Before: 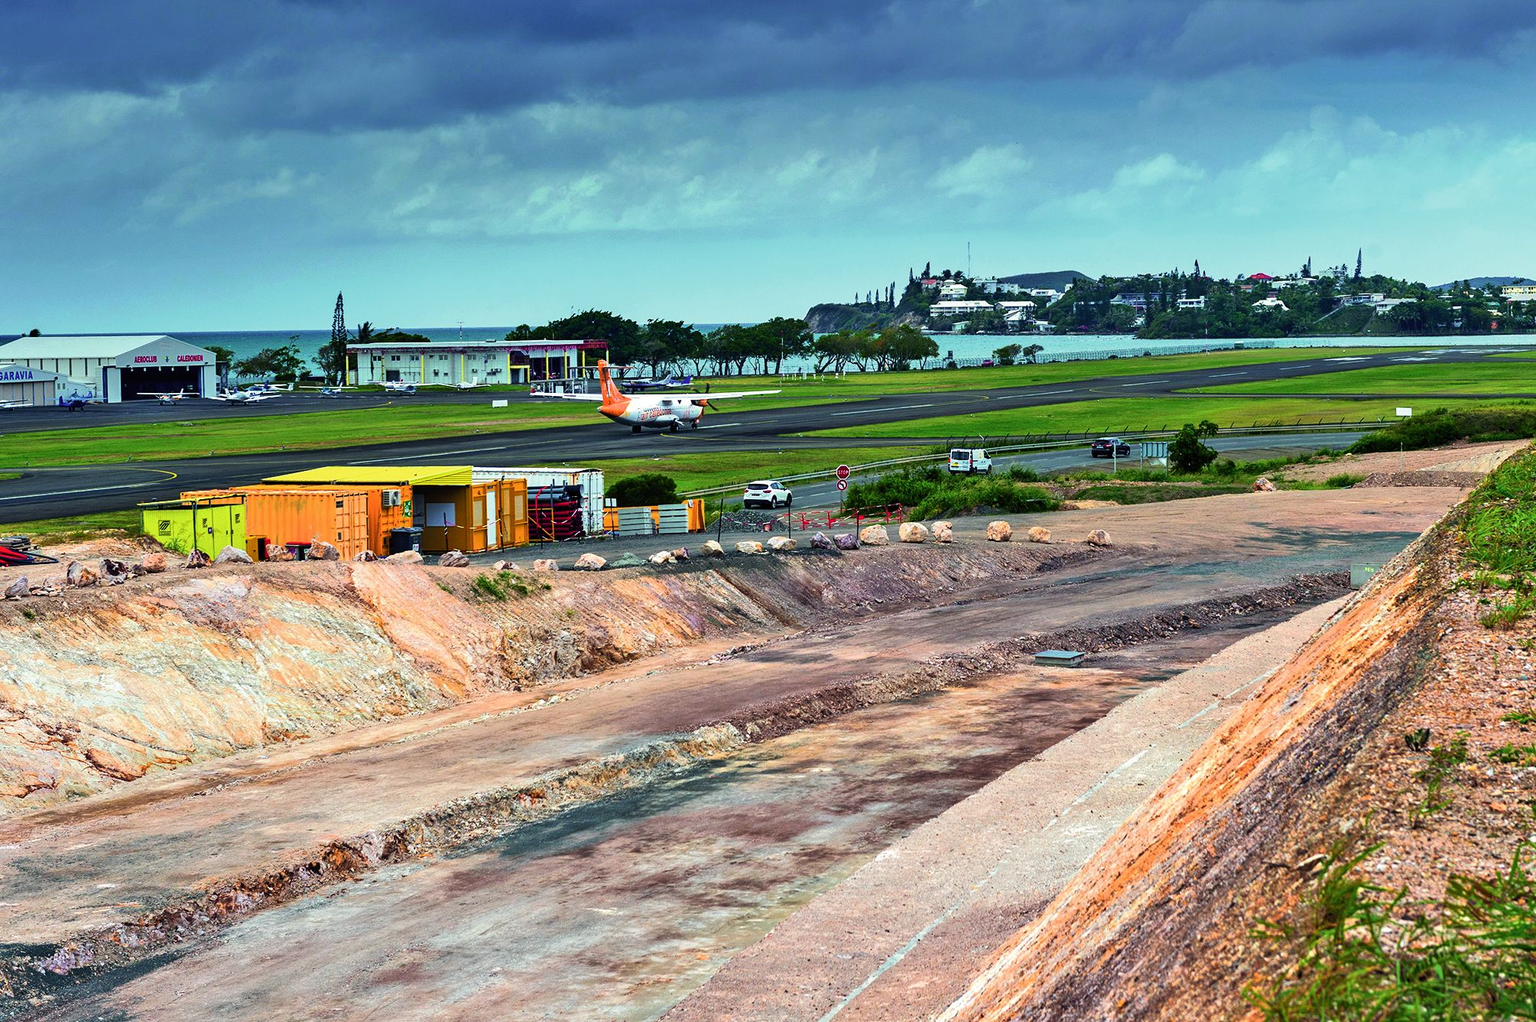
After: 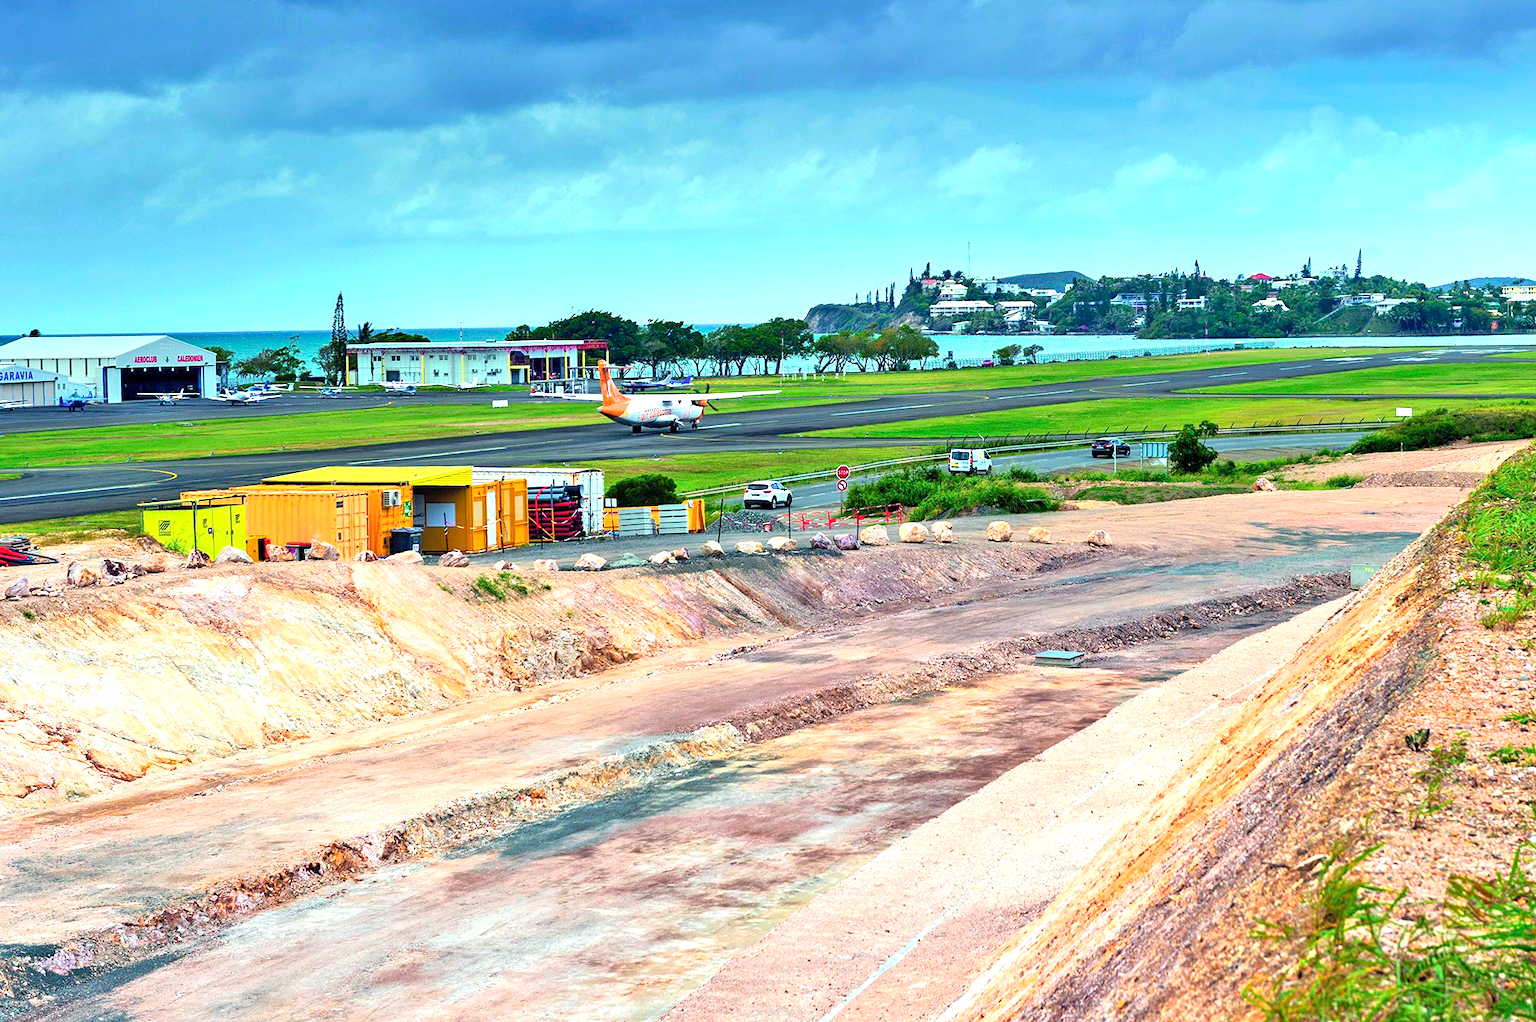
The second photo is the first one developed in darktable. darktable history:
exposure: black level correction 0.001, exposure 0.499 EV, compensate highlight preservation false
contrast brightness saturation: brightness 0.095, saturation 0.194
